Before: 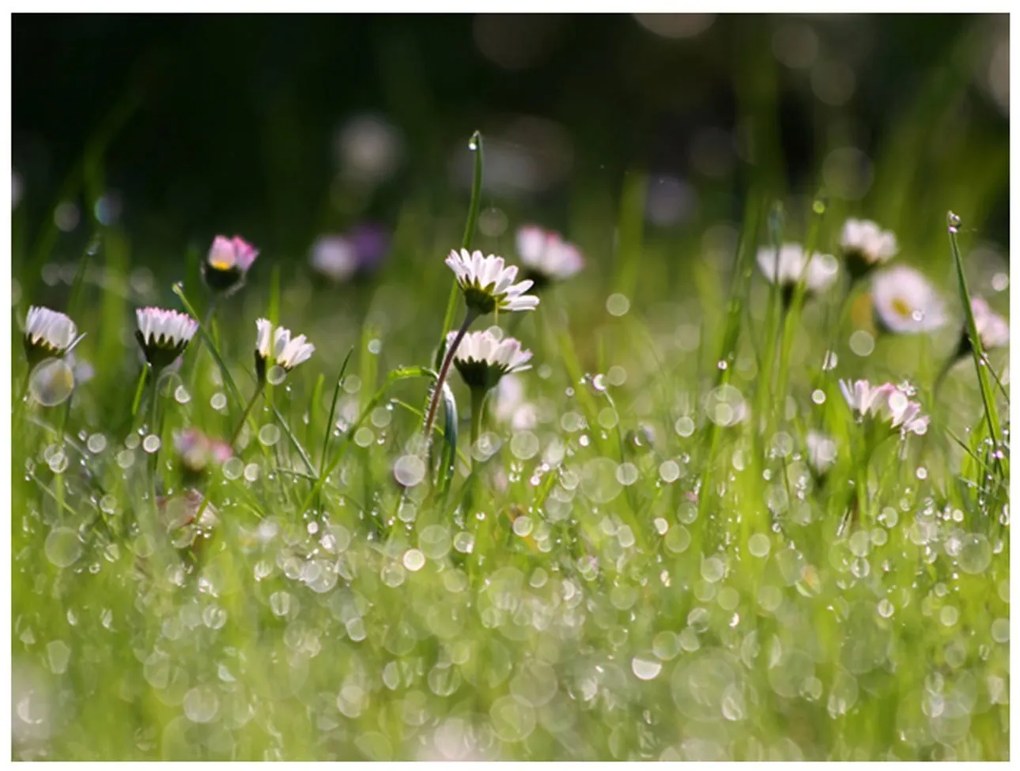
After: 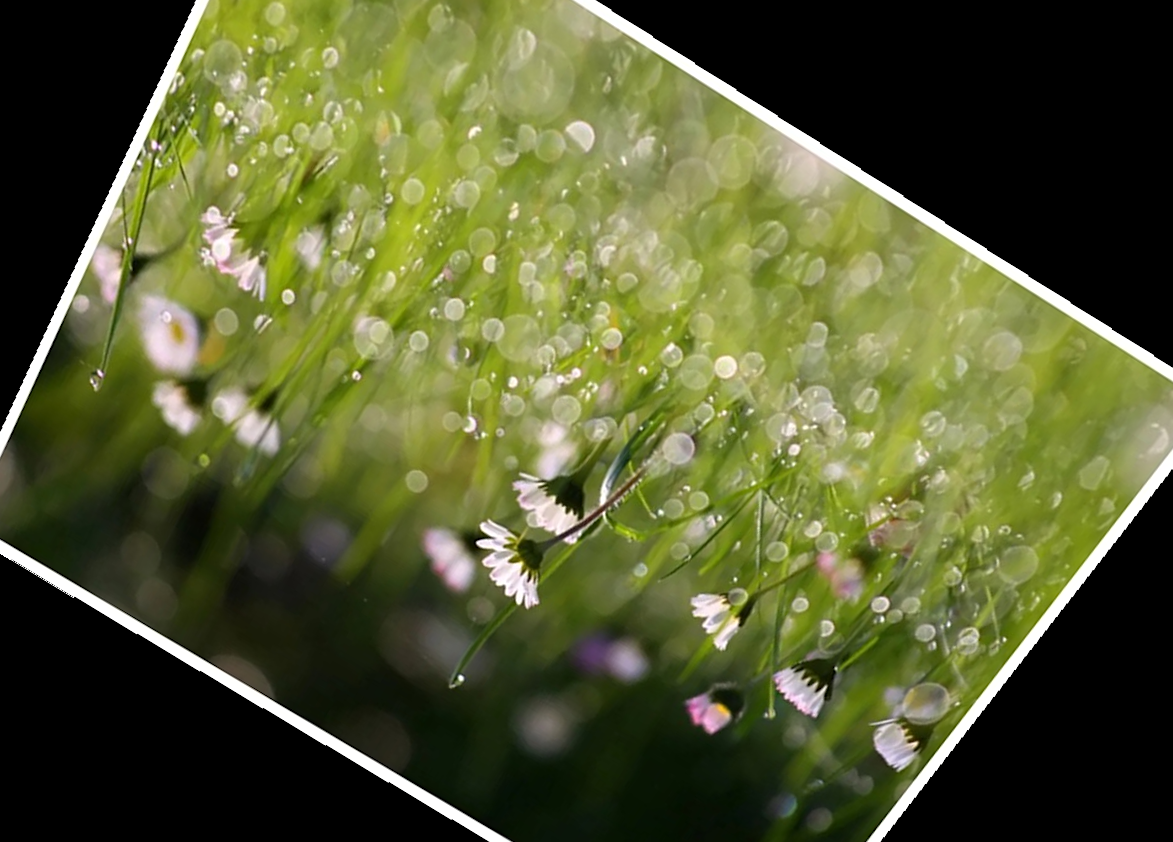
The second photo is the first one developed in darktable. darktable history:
rotate and perspective: rotation 0.128°, lens shift (vertical) -0.181, lens shift (horizontal) -0.044, shear 0.001, automatic cropping off
crop and rotate: angle 148.68°, left 9.111%, top 15.603%, right 4.588%, bottom 17.041%
tone equalizer: on, module defaults
sharpen: amount 0.2
